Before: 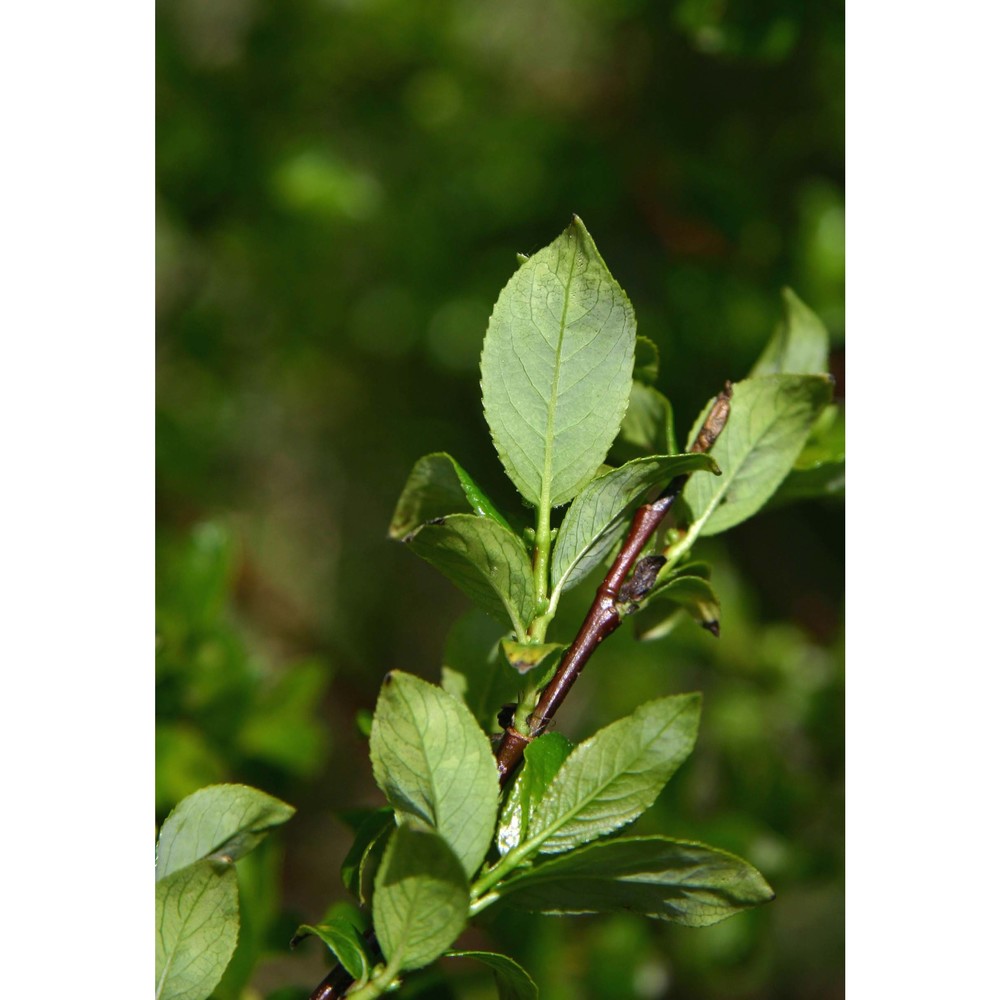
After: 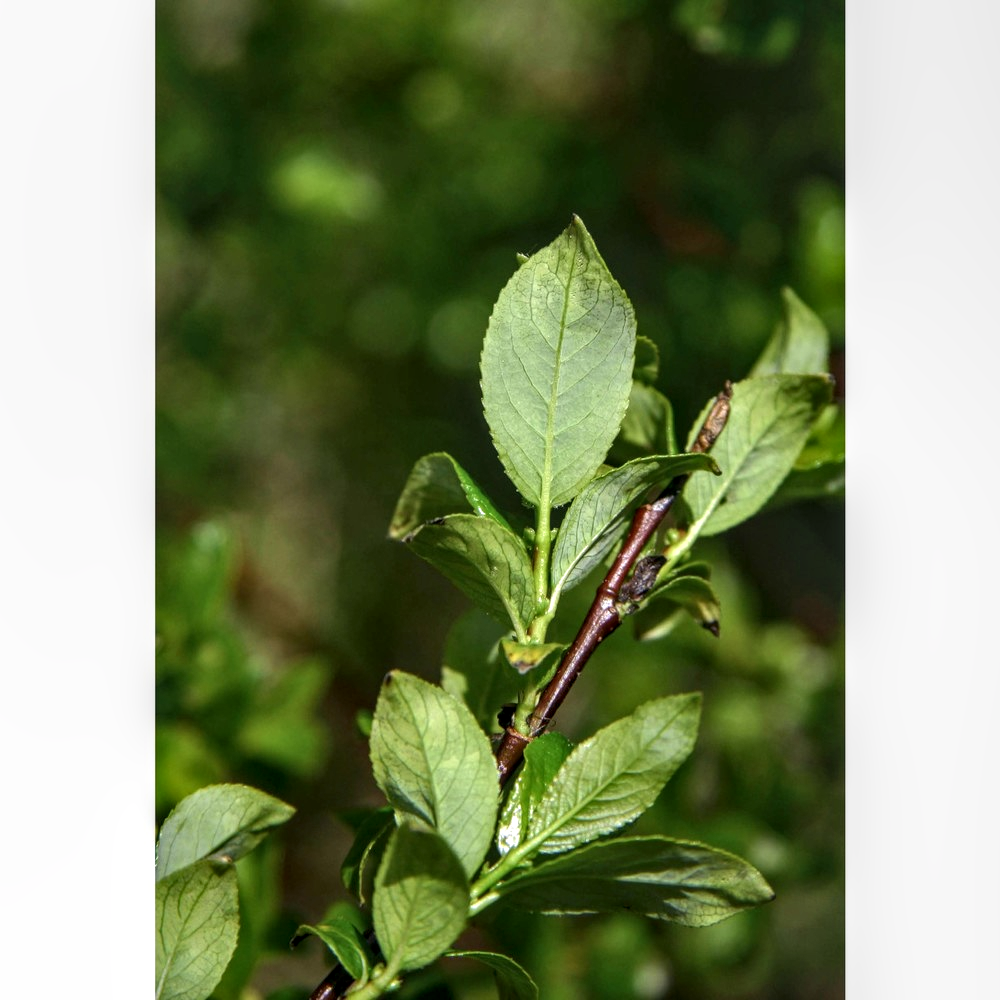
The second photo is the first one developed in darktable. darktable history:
local contrast: highlights 27%, detail 150%
